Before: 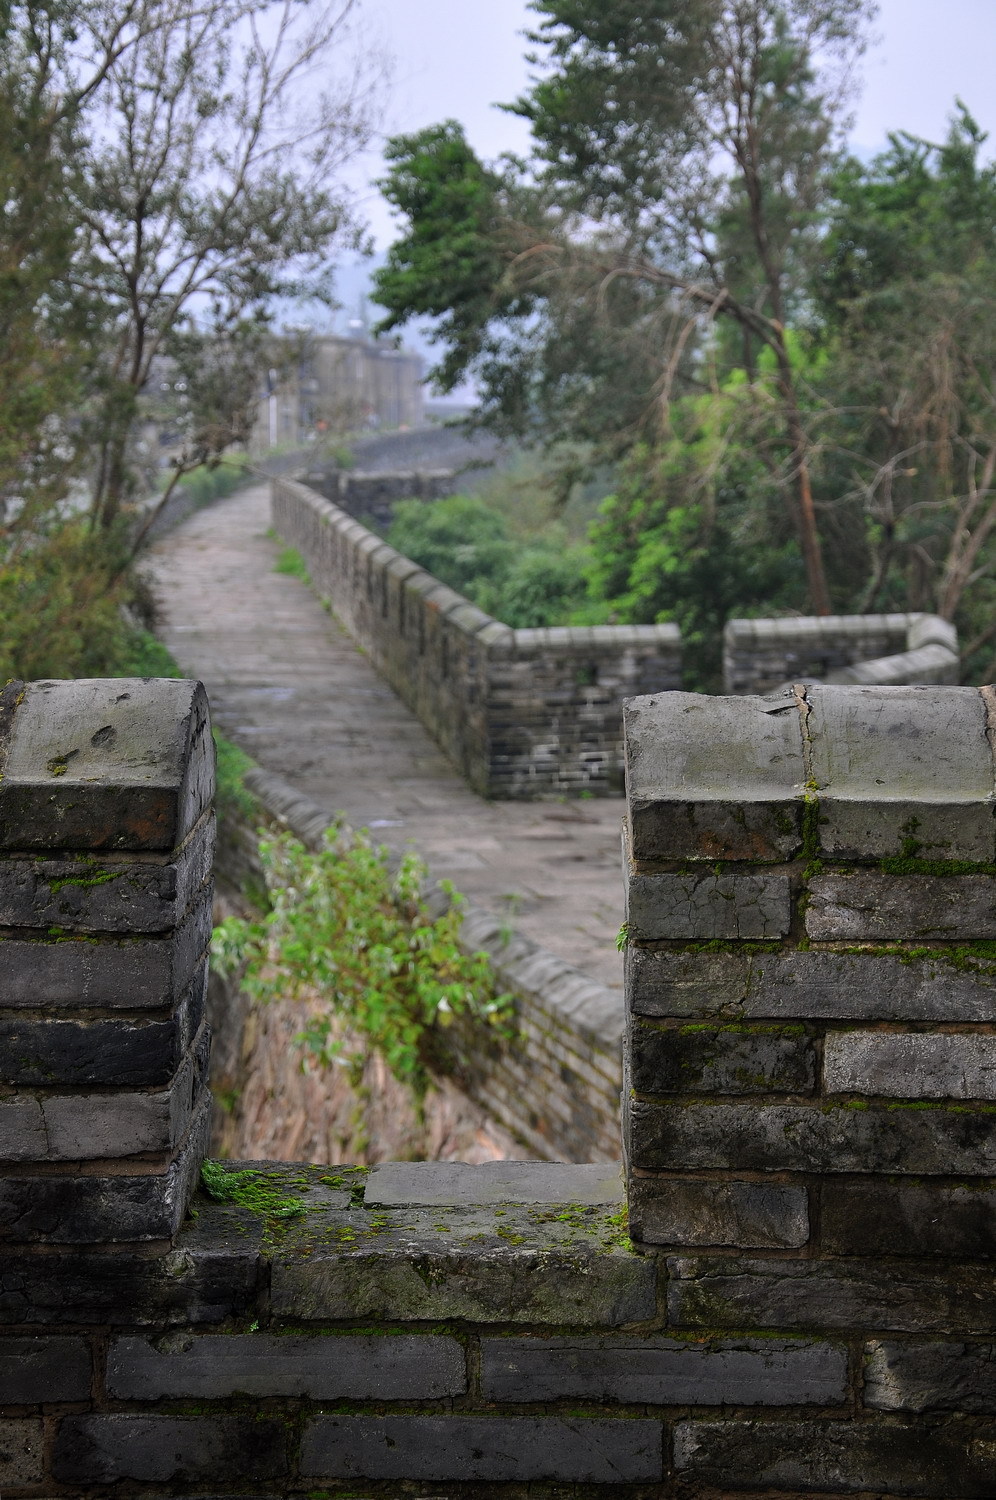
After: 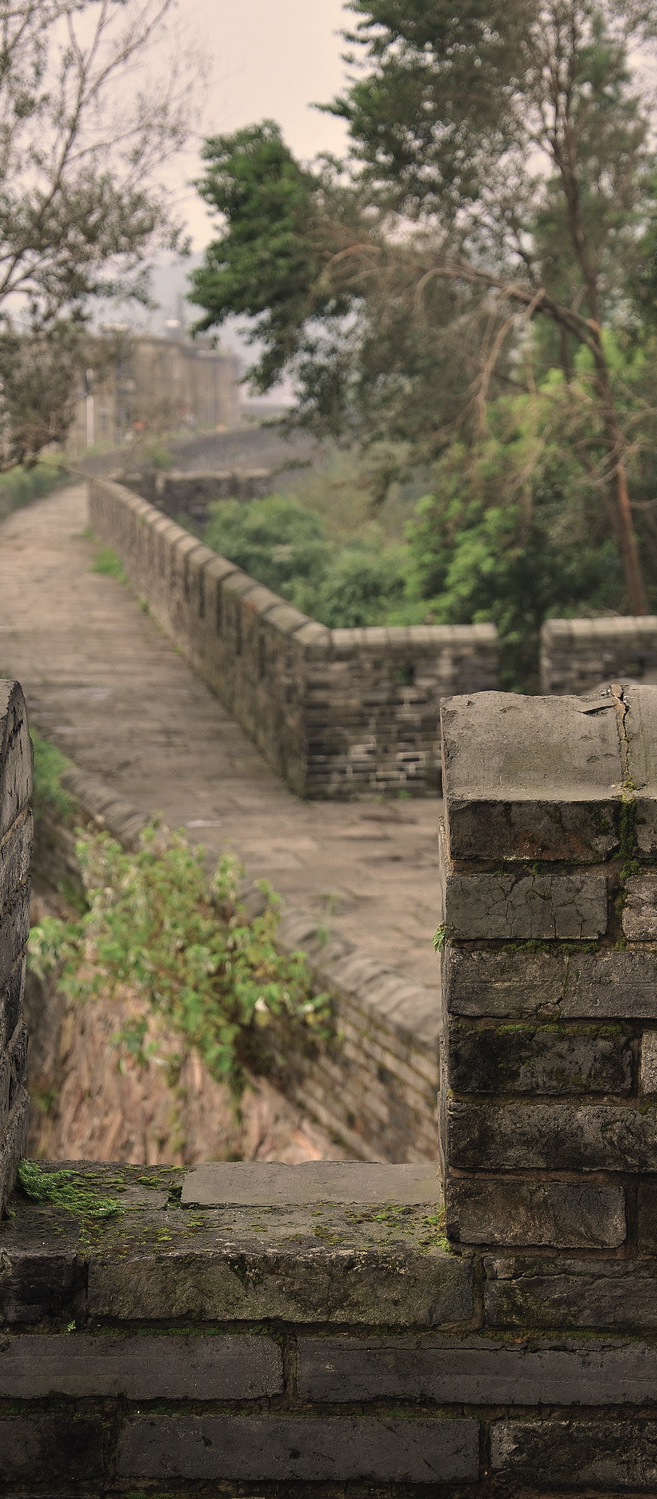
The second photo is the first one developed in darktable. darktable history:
crop and rotate: left 18.442%, right 15.508%
white balance: red 1.138, green 0.996, blue 0.812
contrast brightness saturation: contrast -0.05, saturation -0.41
velvia: on, module defaults
